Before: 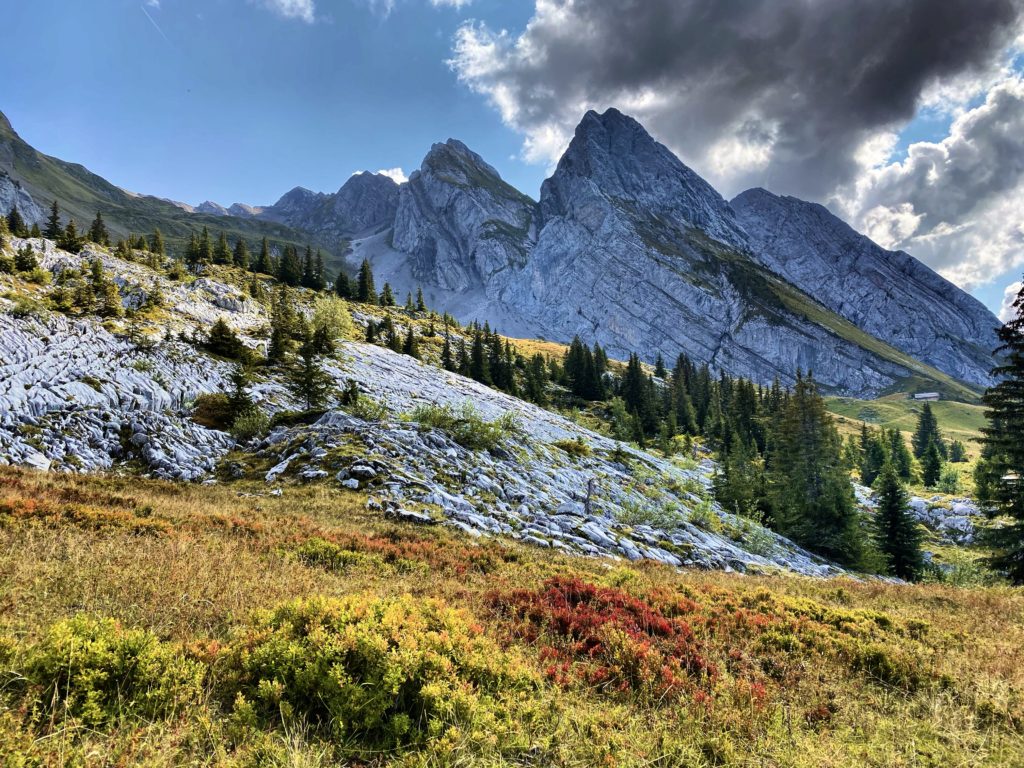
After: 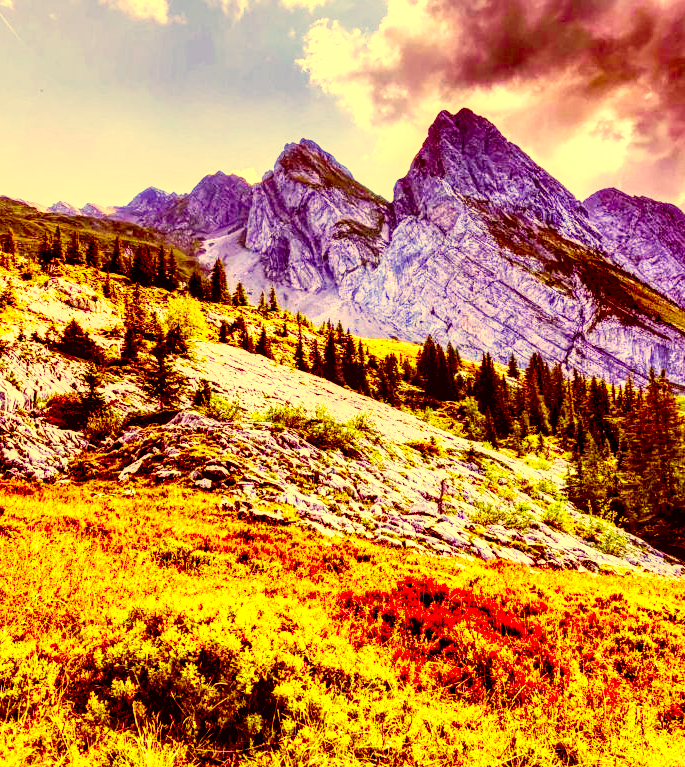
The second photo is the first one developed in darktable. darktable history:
base curve: curves: ch0 [(0, 0) (0.007, 0.004) (0.027, 0.03) (0.046, 0.07) (0.207, 0.54) (0.442, 0.872) (0.673, 0.972) (1, 1)], preserve colors none
crop and rotate: left 14.442%, right 18.651%
color correction: highlights a* 10.87, highlights b* 30.79, shadows a* 2.71, shadows b* 17.49, saturation 1.73
exposure: black level correction 0.009, exposure 0.113 EV, compensate exposure bias true, compensate highlight preservation false
shadows and highlights: shadows 51.79, highlights -28.3, soften with gaussian
local contrast: highlights 60%, shadows 64%, detail 160%
color balance rgb: shadows lift › chroma 9.747%, shadows lift › hue 46.39°, global offset › chroma 0.408%, global offset › hue 34.57°, perceptual saturation grading › global saturation -2.351%, perceptual saturation grading › highlights -7.477%, perceptual saturation grading › mid-tones 8.073%, perceptual saturation grading › shadows 4.815%, global vibrance 42.019%
